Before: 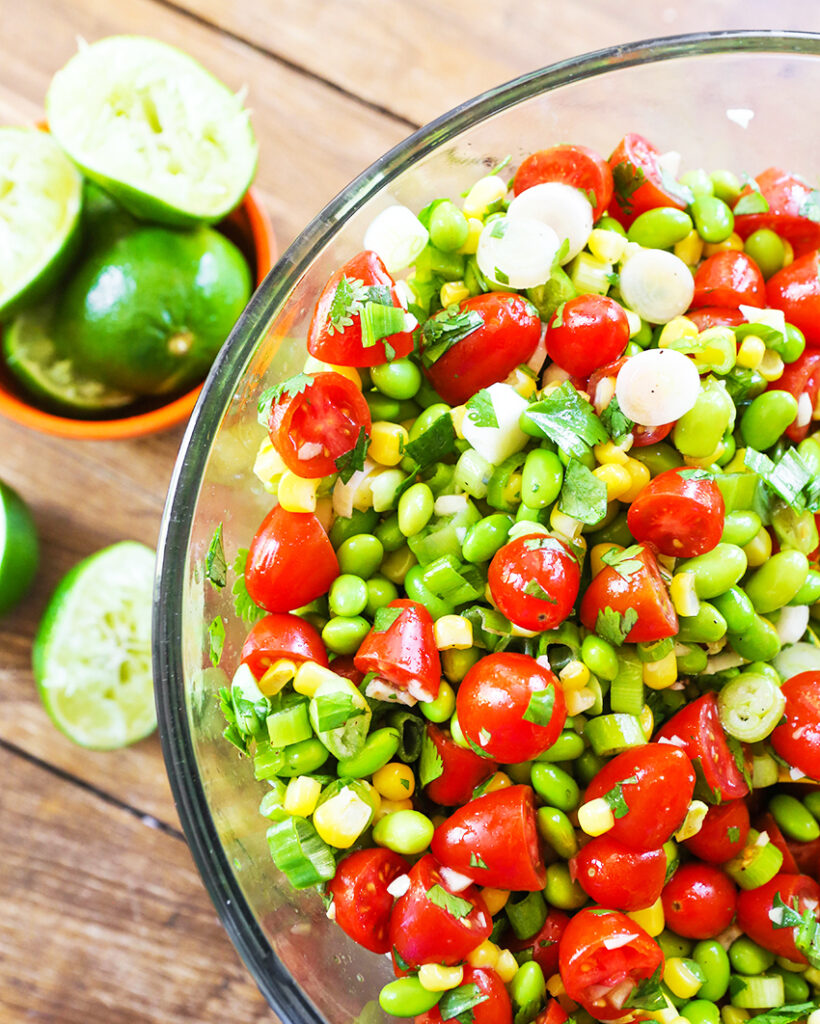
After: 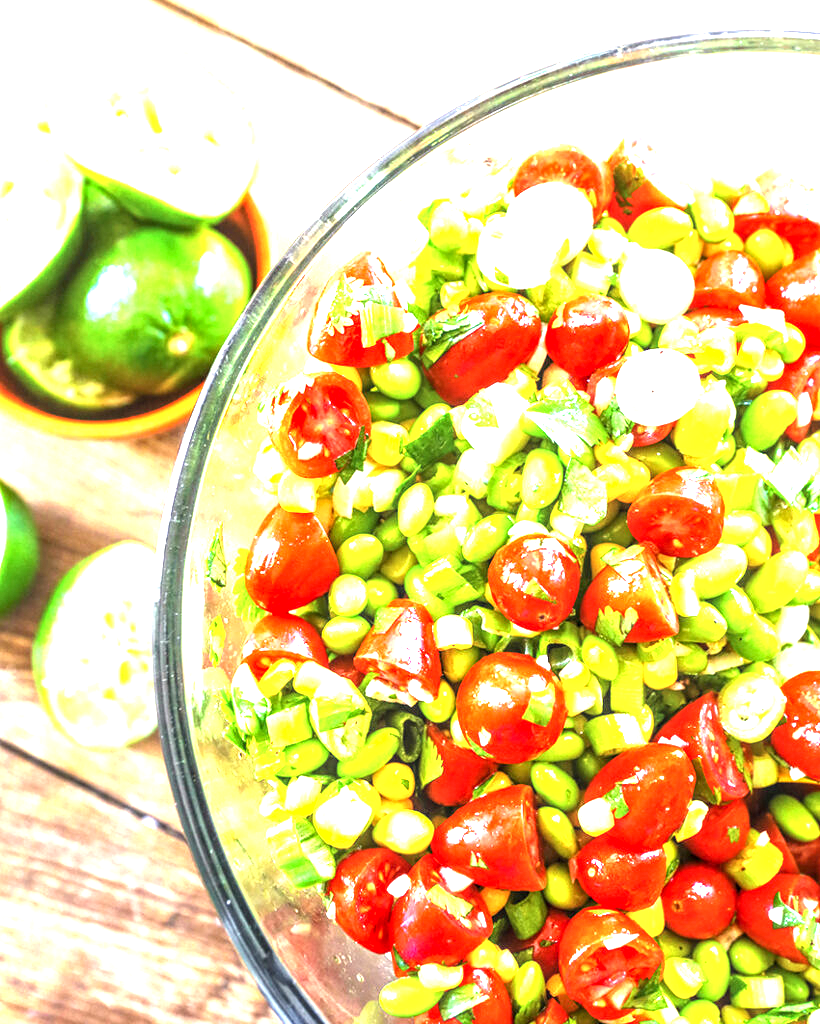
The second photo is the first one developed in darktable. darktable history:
local contrast: highlights 61%, detail 143%, midtone range 0.428
exposure: black level correction 0, exposure 1.45 EV, compensate exposure bias true, compensate highlight preservation false
tone equalizer: on, module defaults
